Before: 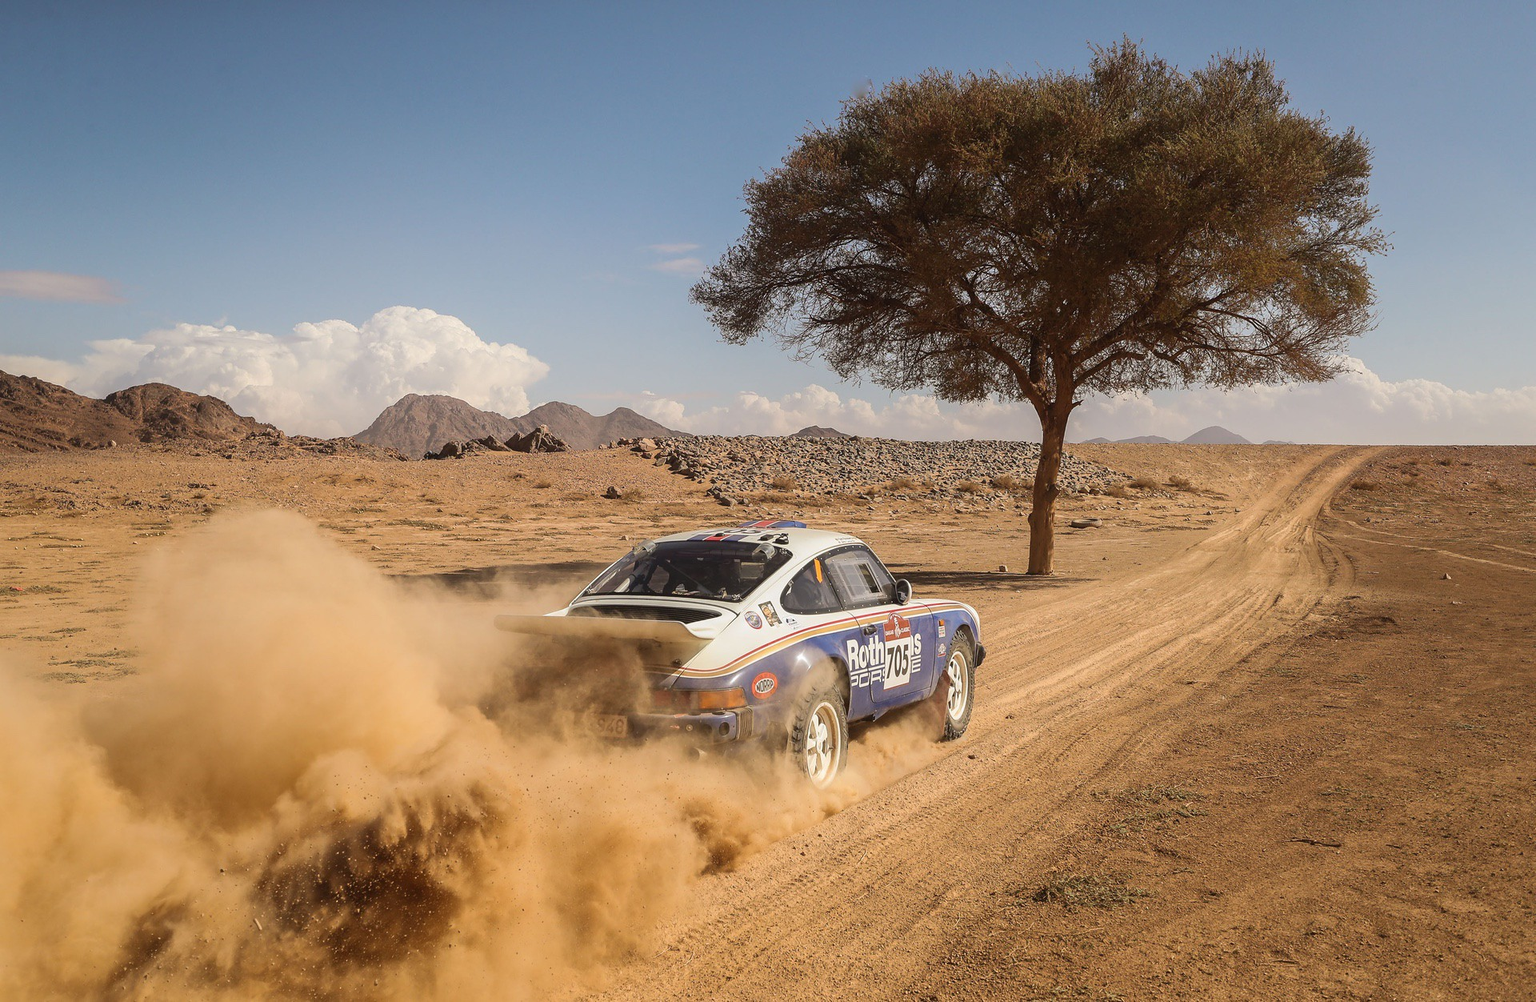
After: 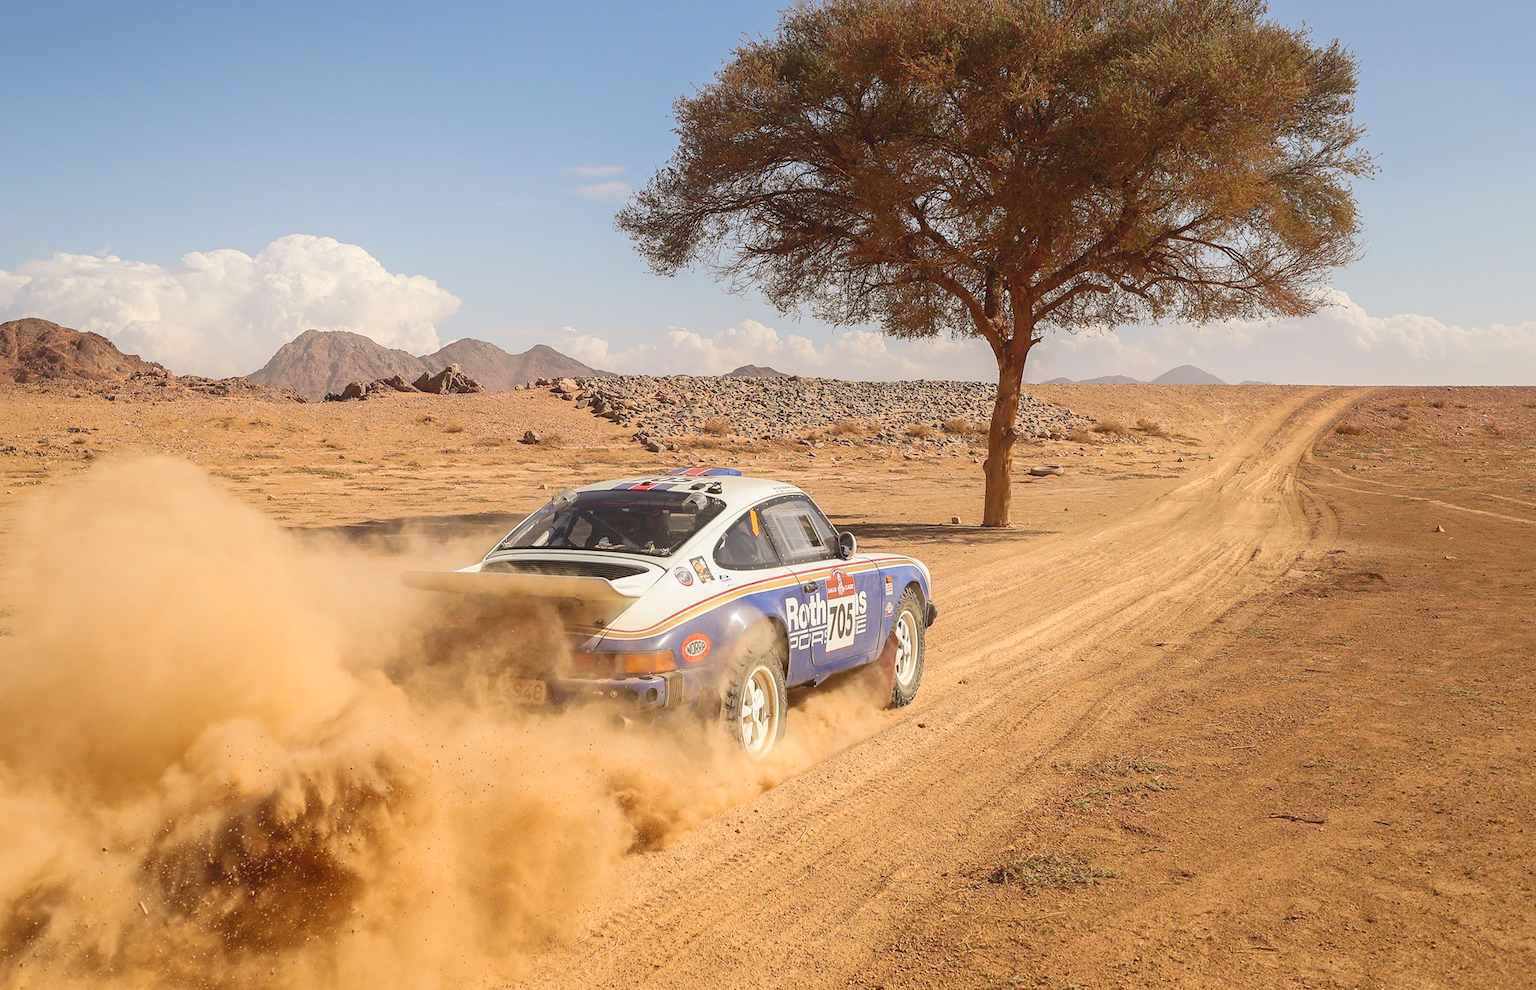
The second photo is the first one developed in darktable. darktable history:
levels: levels [0, 0.43, 0.984]
crop and rotate: left 8.262%, top 9.226%
